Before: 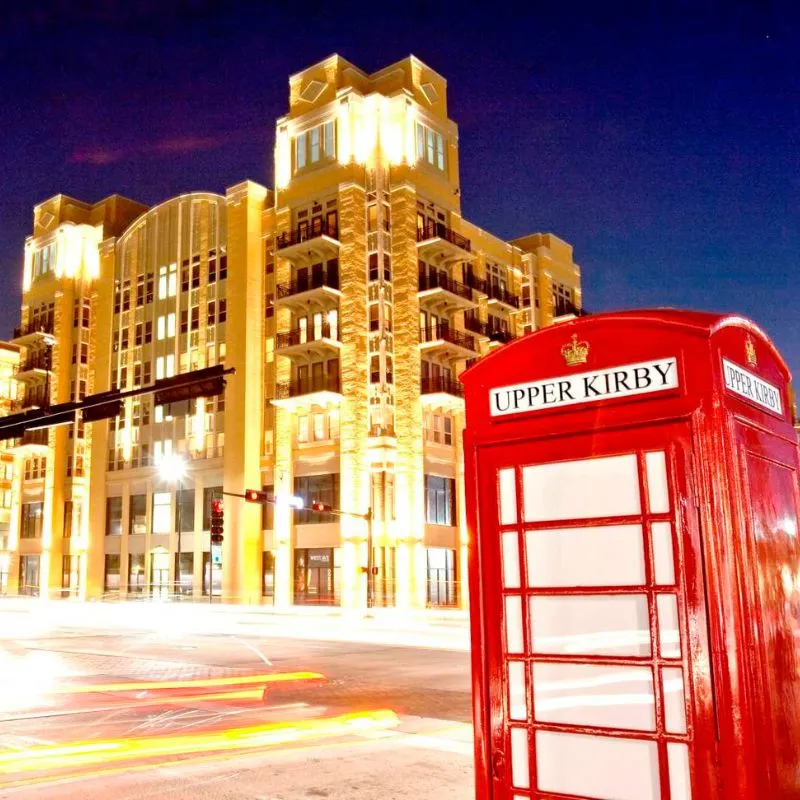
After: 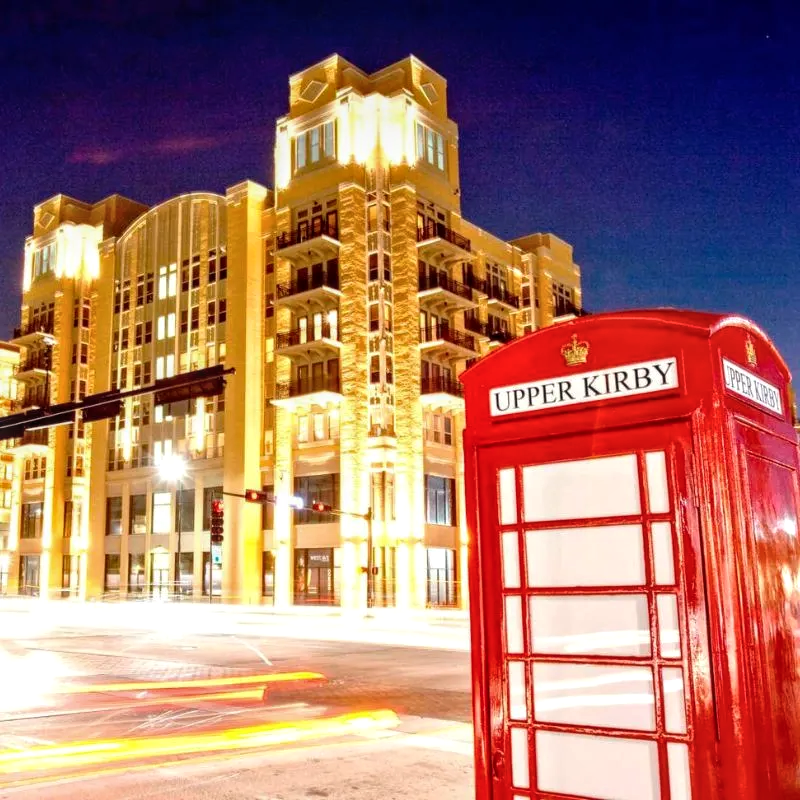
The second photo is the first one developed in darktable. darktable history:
color balance rgb: perceptual saturation grading › global saturation 0.052%
local contrast: on, module defaults
